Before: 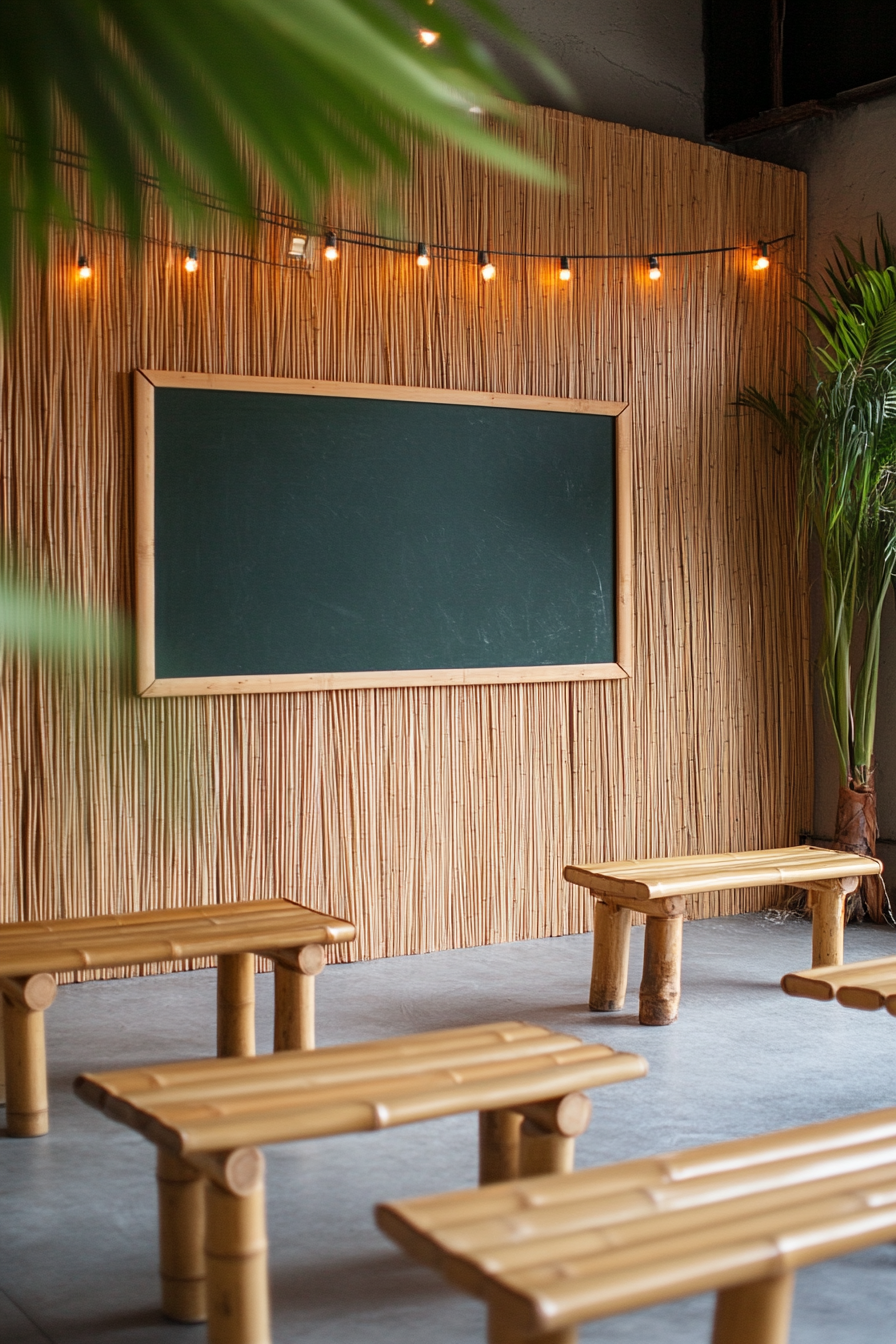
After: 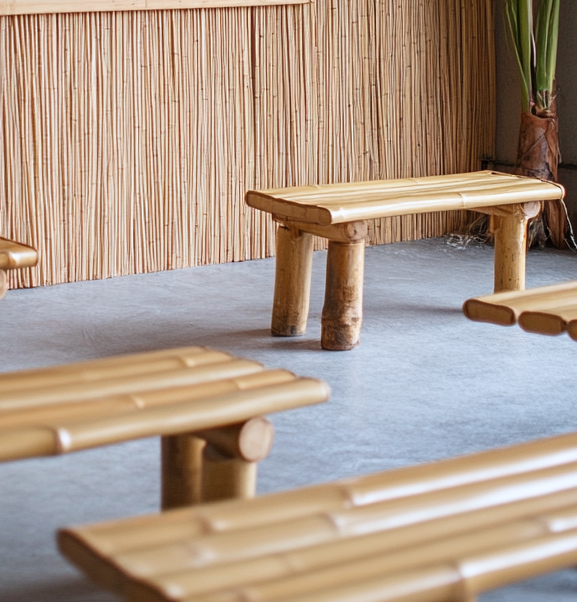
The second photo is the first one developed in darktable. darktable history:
white balance: red 0.974, blue 1.044
crop and rotate: left 35.509%, top 50.238%, bottom 4.934%
